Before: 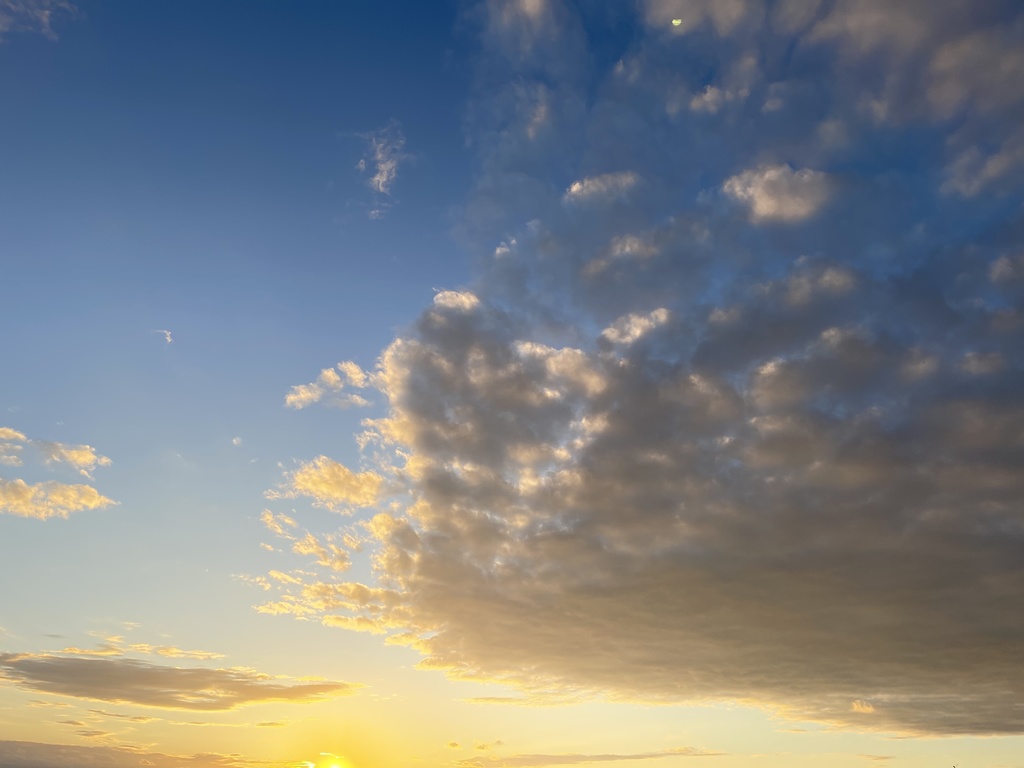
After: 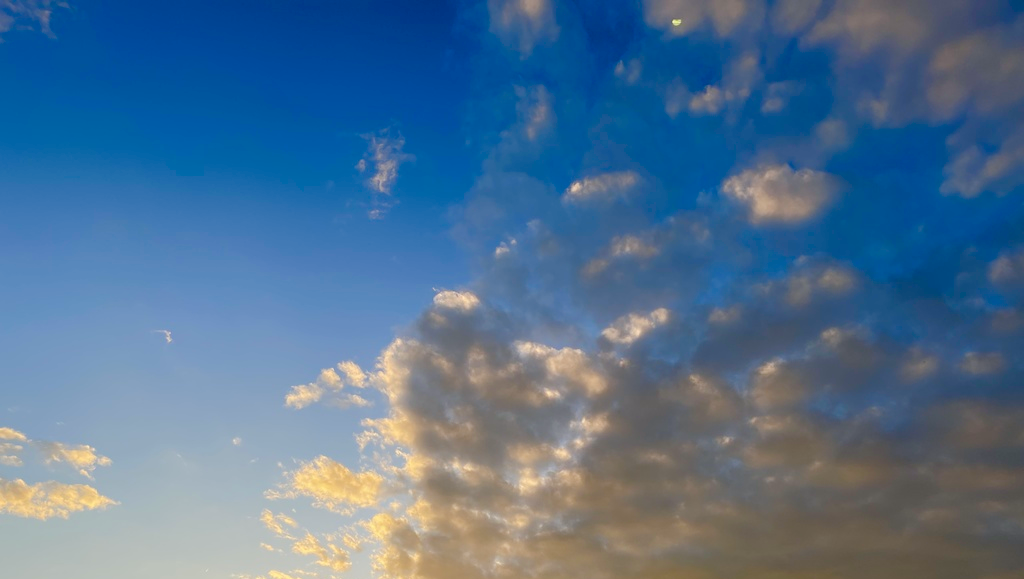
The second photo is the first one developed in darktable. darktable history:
crop: bottom 24.549%
color balance rgb: shadows lift › chroma 2.015%, shadows lift › hue 215.61°, linear chroma grading › shadows 31.687%, linear chroma grading › global chroma -1.678%, linear chroma grading › mid-tones 4.14%, perceptual saturation grading › global saturation 20%, perceptual saturation grading › highlights -25.058%, perceptual saturation grading › shadows 49.374%, global vibrance 20%
